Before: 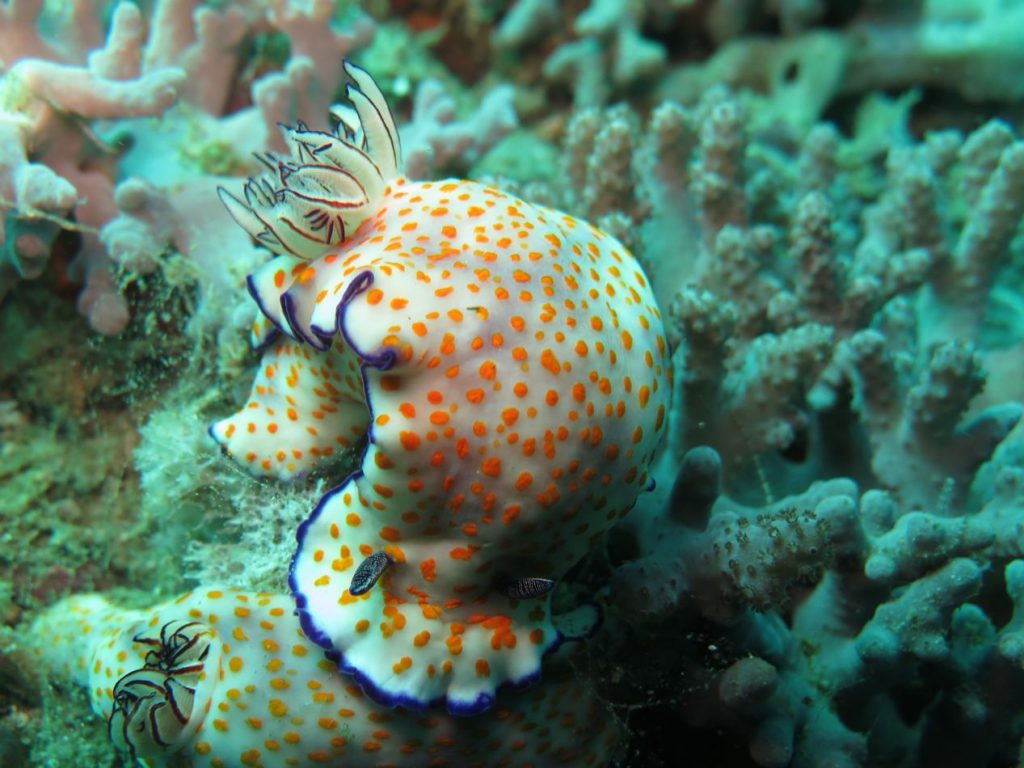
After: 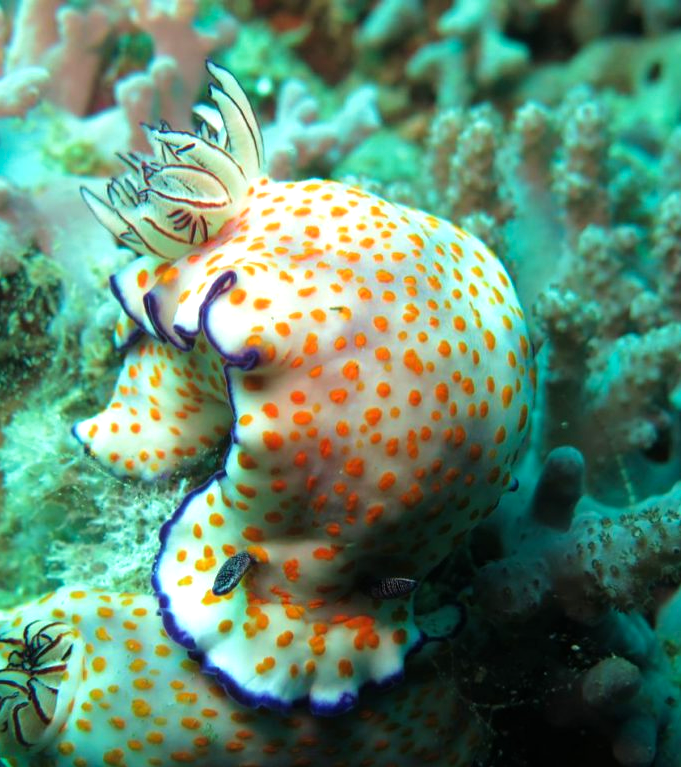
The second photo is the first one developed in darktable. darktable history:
tone equalizer: -8 EV -0.434 EV, -7 EV -0.386 EV, -6 EV -0.3 EV, -5 EV -0.192 EV, -3 EV 0.222 EV, -2 EV 0.323 EV, -1 EV 0.369 EV, +0 EV 0.409 EV
crop and rotate: left 13.469%, right 19.931%
velvia: on, module defaults
